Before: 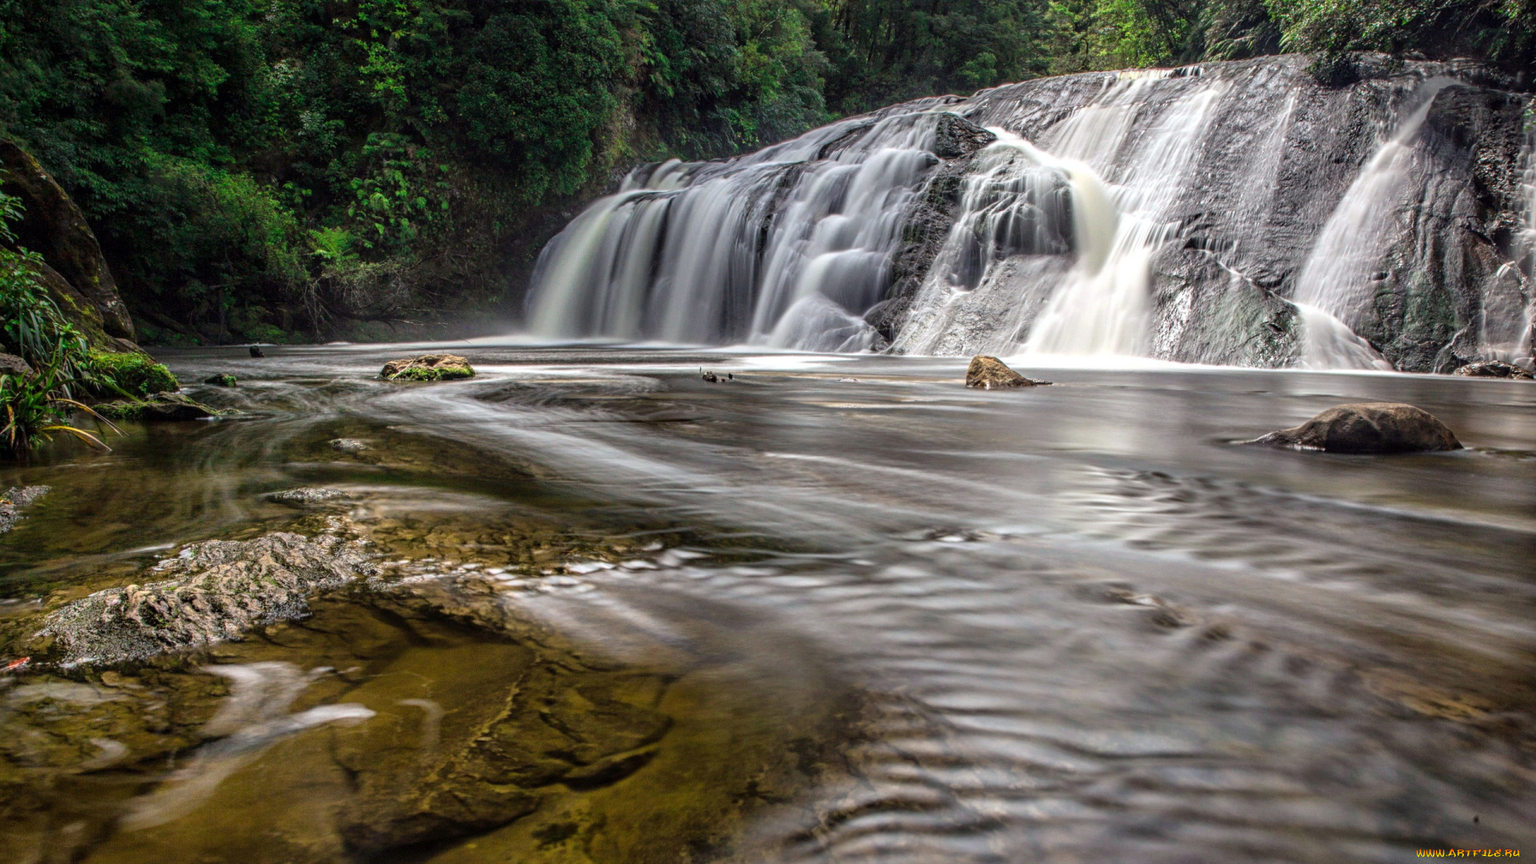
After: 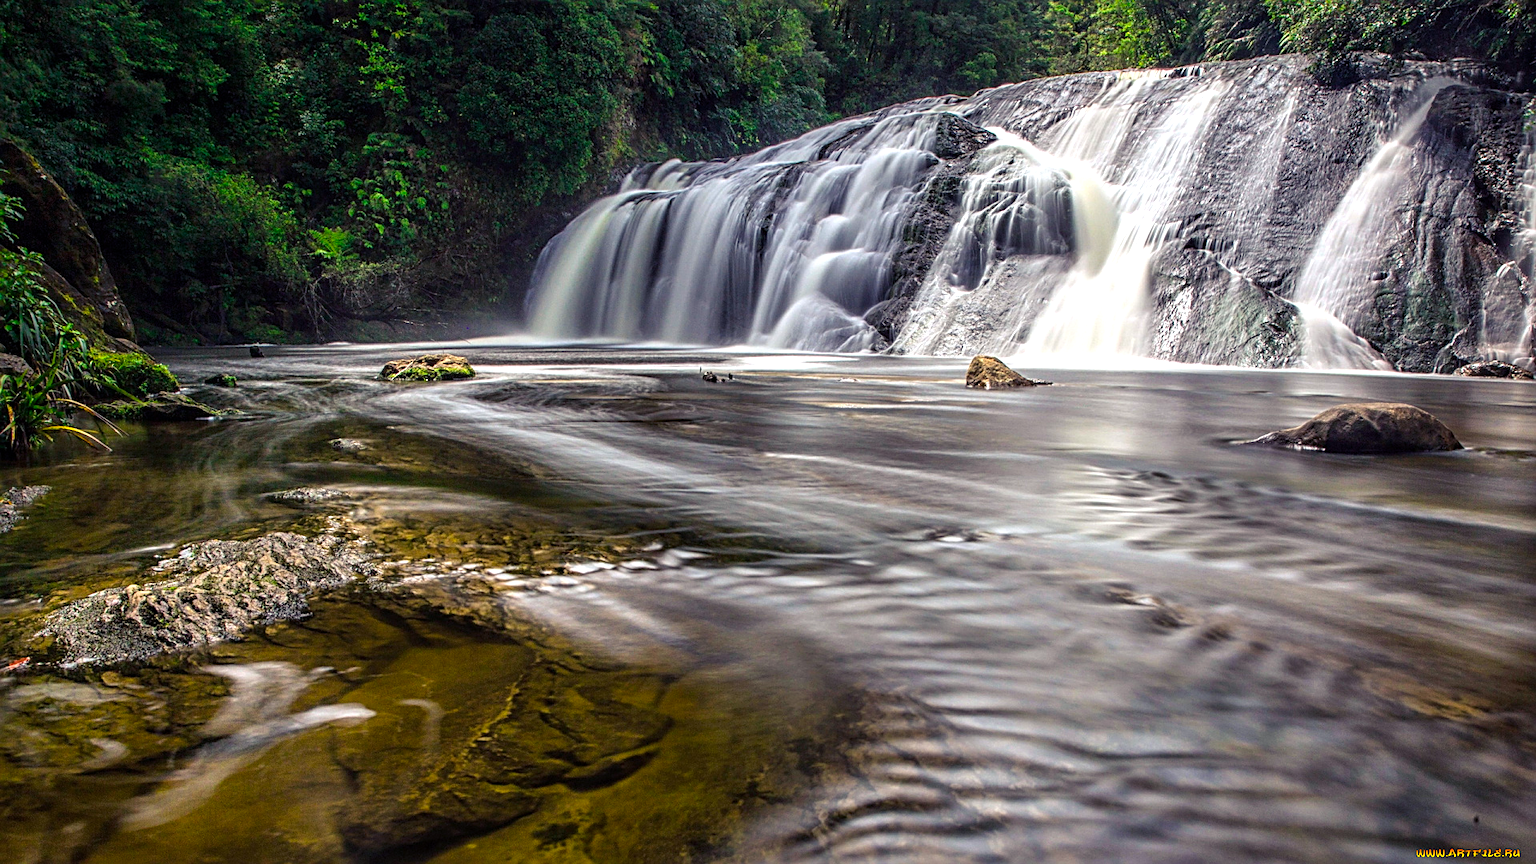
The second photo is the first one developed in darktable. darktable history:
color balance rgb: shadows lift › luminance -21.93%, shadows lift › chroma 6.562%, shadows lift › hue 270.69°, linear chroma grading › global chroma 0.294%, perceptual saturation grading › global saturation 25.371%, perceptual brilliance grading › highlights 8.016%, perceptual brilliance grading › mid-tones 4.028%, perceptual brilliance grading › shadows 2.47%
sharpen: on, module defaults
